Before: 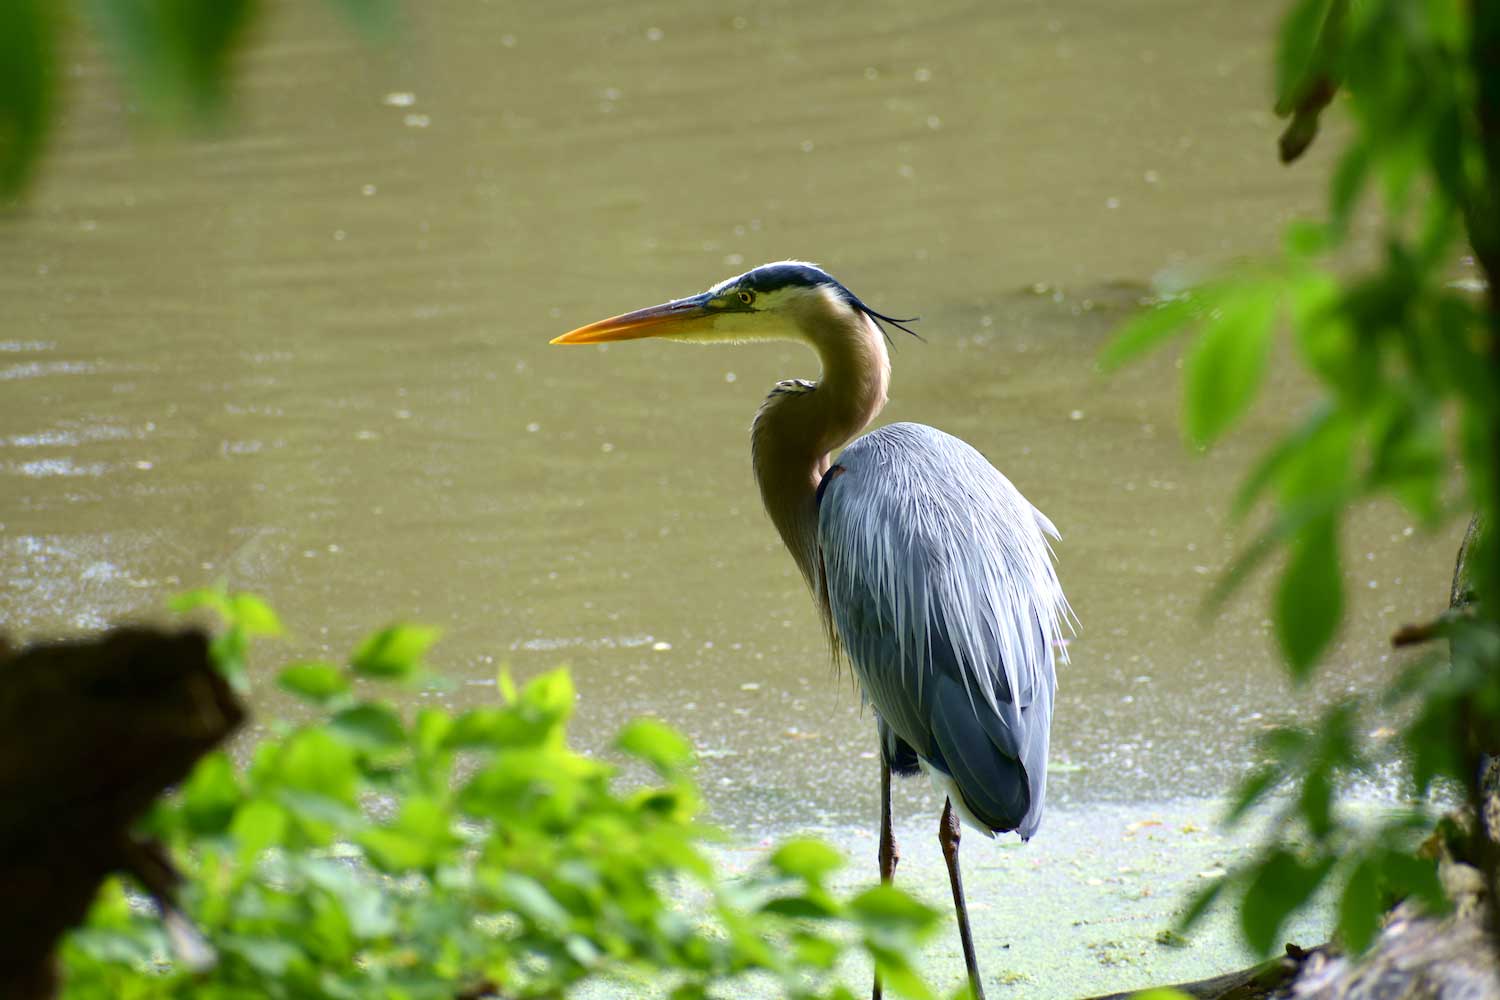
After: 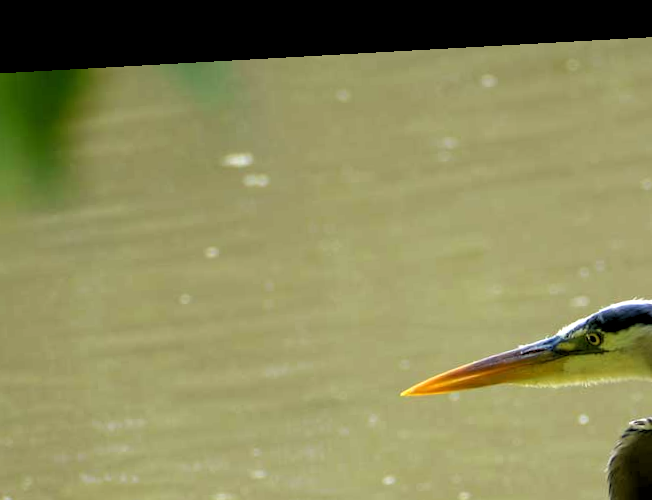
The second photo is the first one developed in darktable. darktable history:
crop and rotate: left 10.817%, top 0.062%, right 47.194%, bottom 53.626%
rgb levels: levels [[0.01, 0.419, 0.839], [0, 0.5, 1], [0, 0.5, 1]]
rotate and perspective: rotation -3.18°, automatic cropping off
